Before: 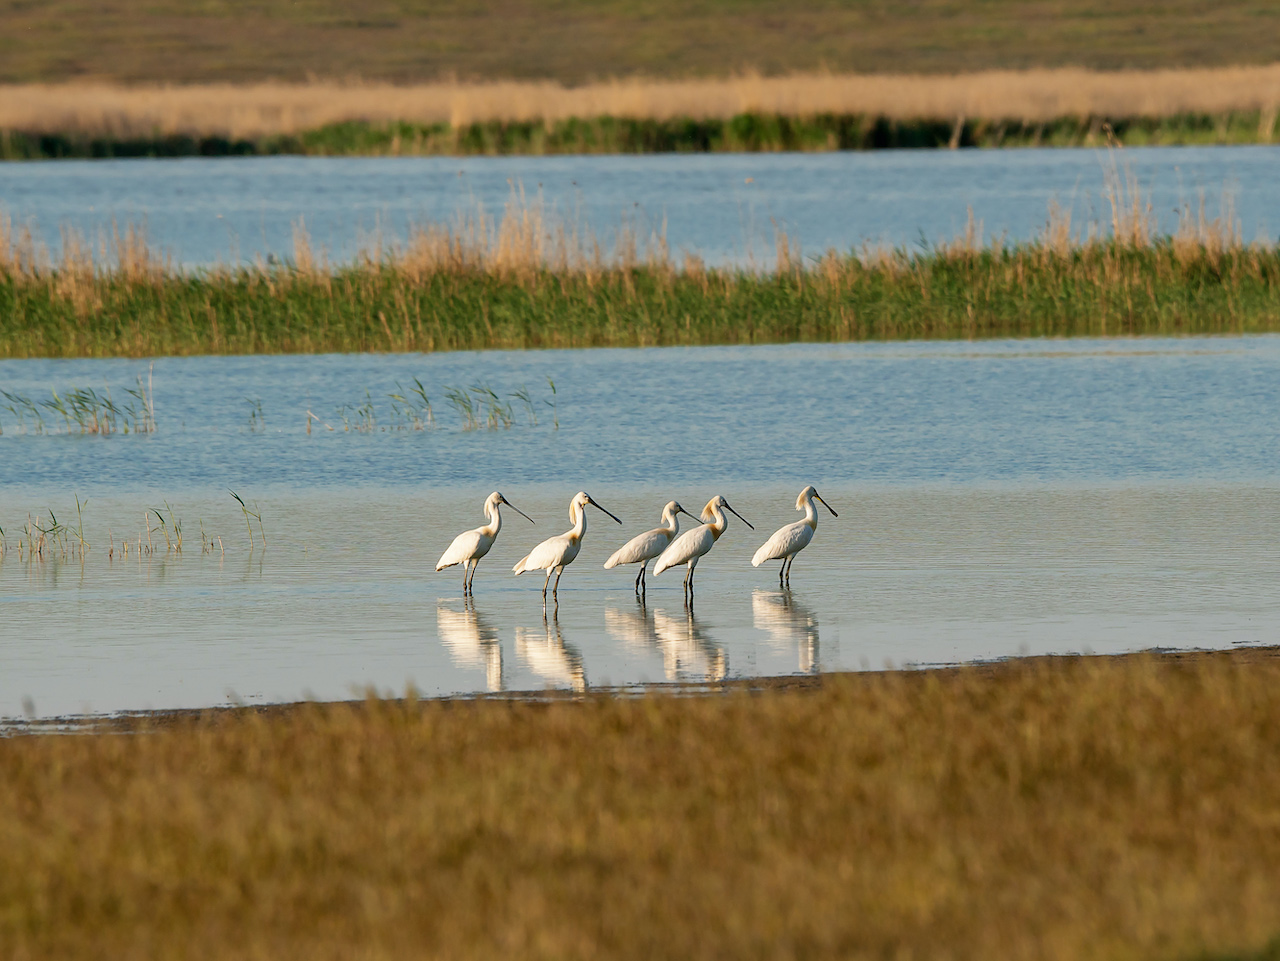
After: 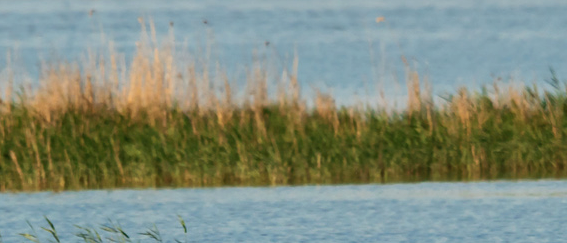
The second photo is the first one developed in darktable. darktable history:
crop: left 28.83%, top 16.826%, right 26.862%, bottom 57.801%
tone equalizer: -8 EV -0.428 EV, -7 EV -0.409 EV, -6 EV -0.306 EV, -5 EV -0.255 EV, -3 EV 0.212 EV, -2 EV 0.345 EV, -1 EV 0.398 EV, +0 EV 0.411 EV, edges refinement/feathering 500, mask exposure compensation -1.57 EV, preserve details no
